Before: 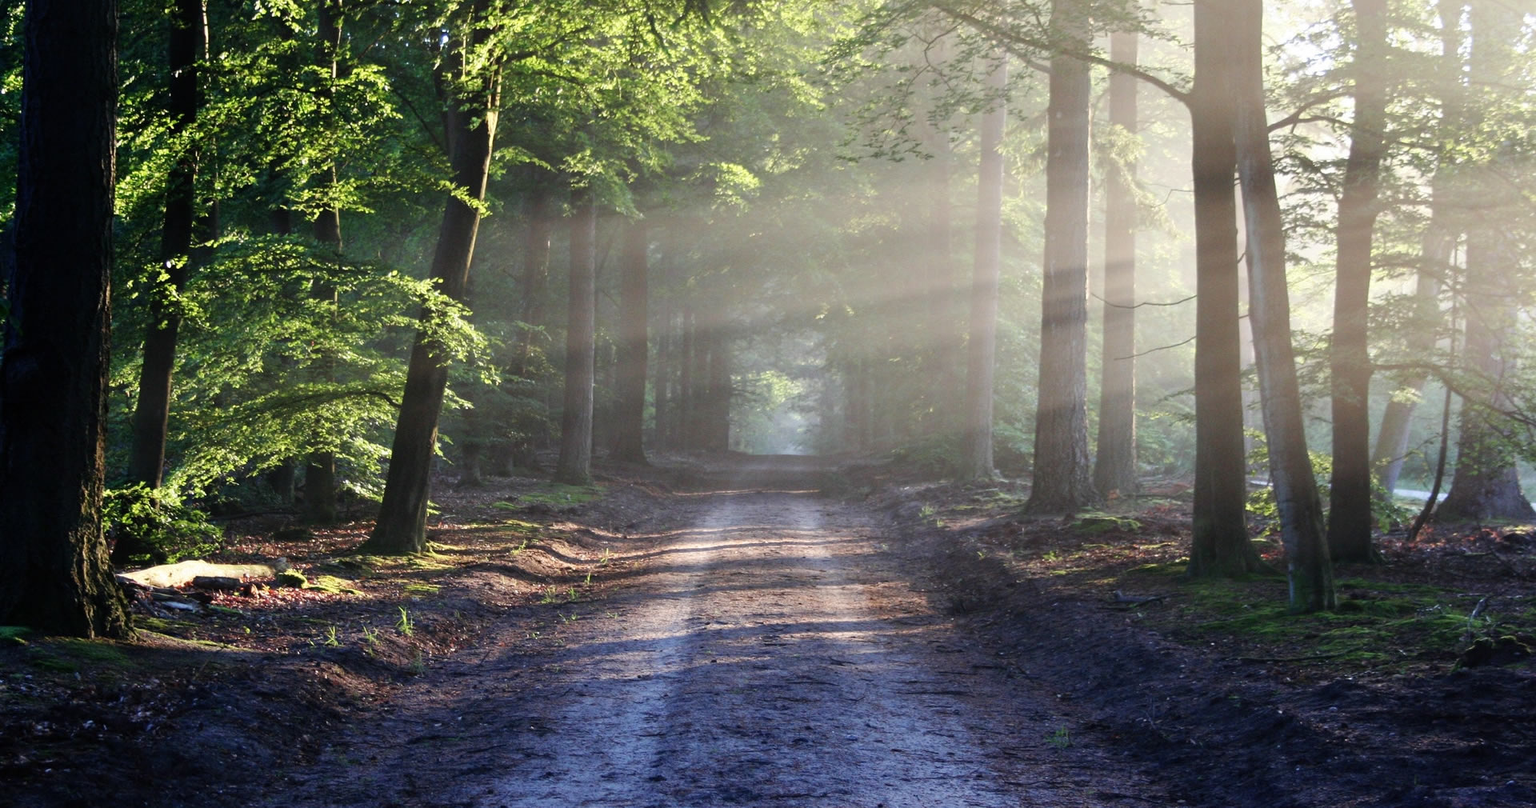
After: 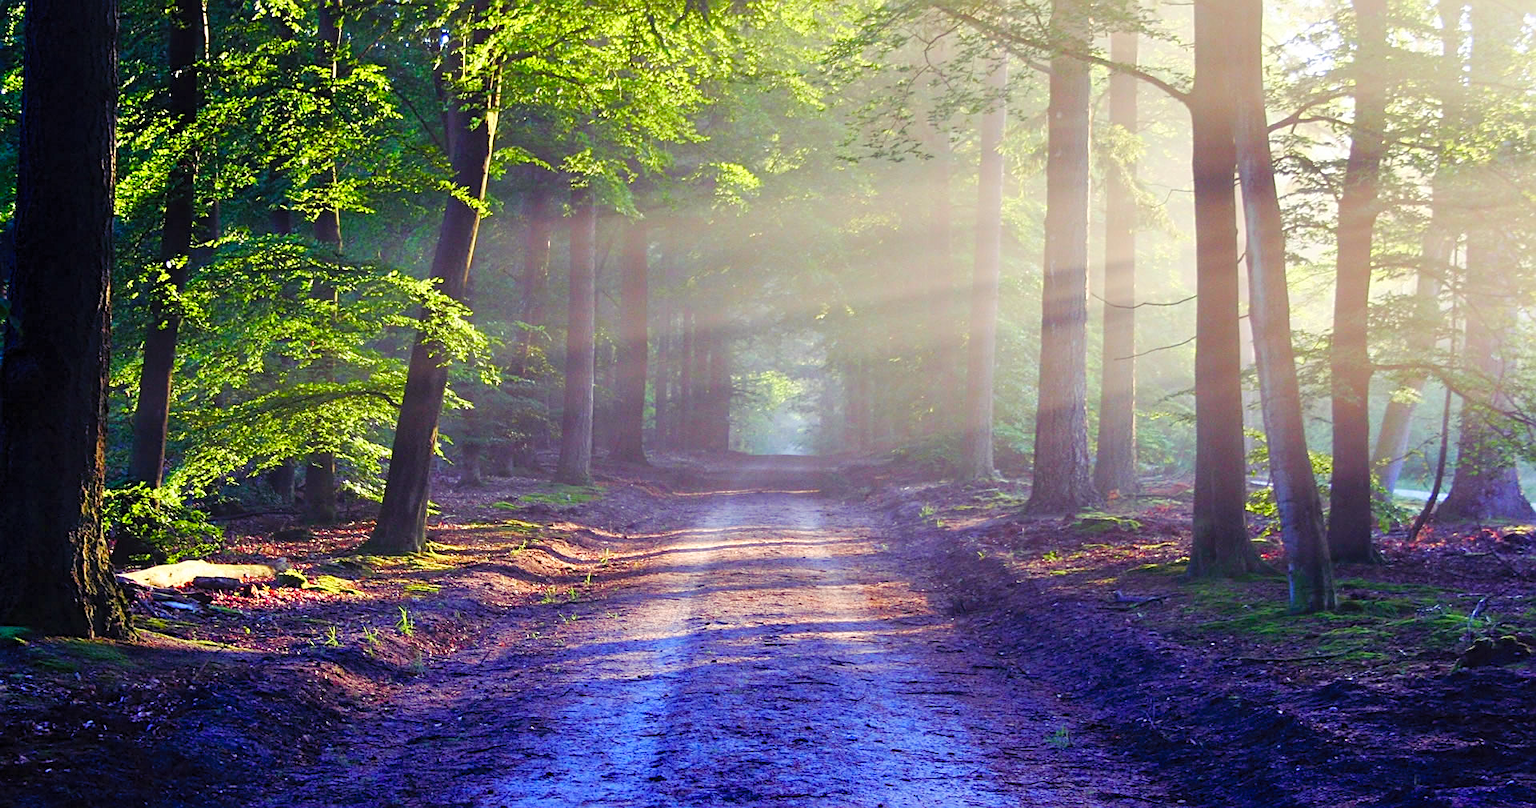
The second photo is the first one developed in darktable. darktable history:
sharpen: on, module defaults
contrast brightness saturation: contrast 0.066, brightness 0.177, saturation 0.404
color balance rgb: shadows lift › luminance -21.871%, shadows lift › chroma 8.974%, shadows lift › hue 283.26°, perceptual saturation grading › global saturation 28.05%, perceptual saturation grading › highlights -25.795%, perceptual saturation grading › mid-tones 24.773%, perceptual saturation grading › shadows 49.465%
